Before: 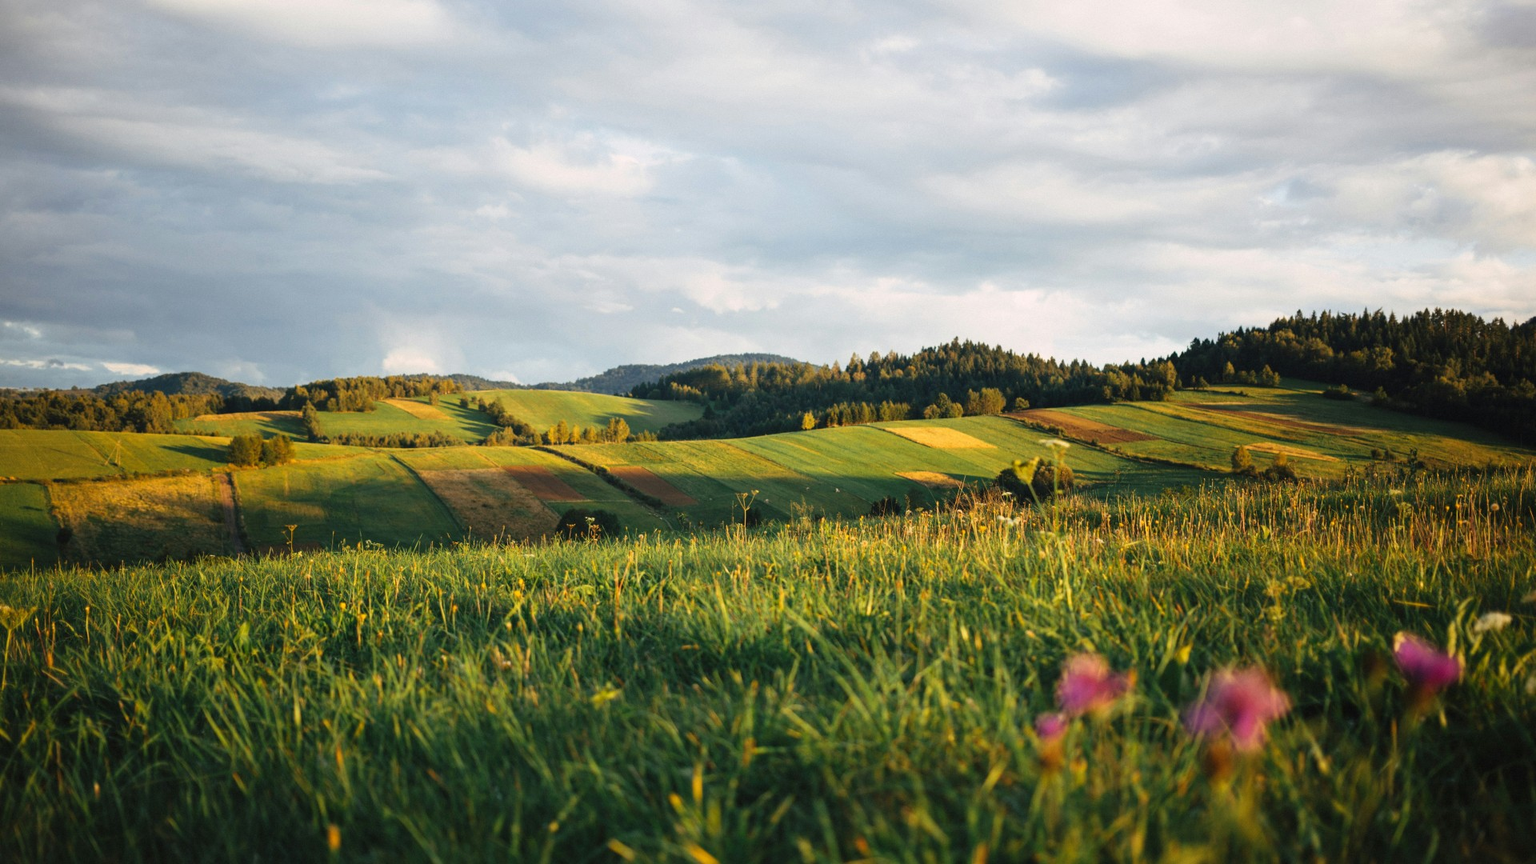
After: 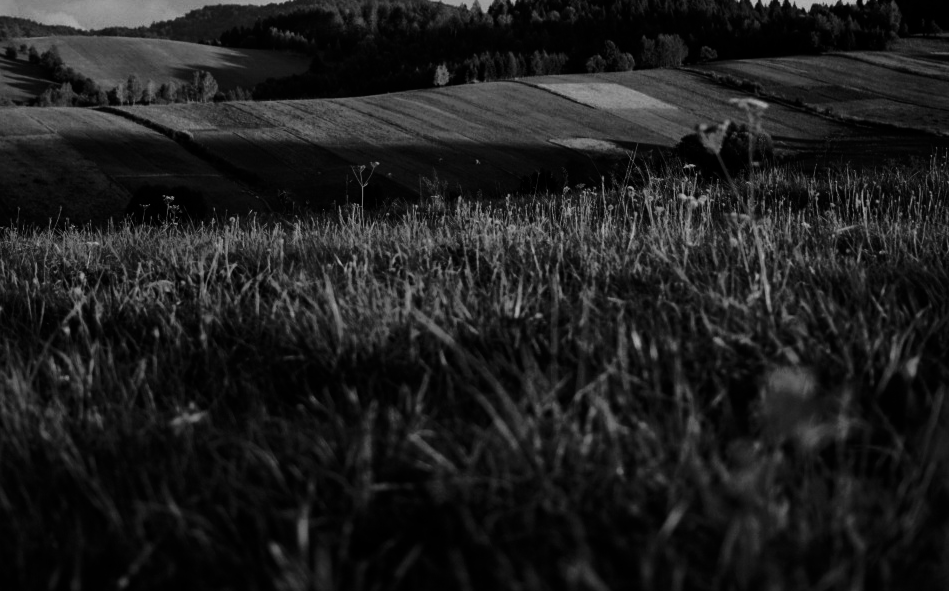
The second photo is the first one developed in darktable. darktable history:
crop: left 29.672%, top 41.786%, right 20.851%, bottom 3.487%
shadows and highlights: shadows 40, highlights -60
contrast brightness saturation: contrast 0.02, brightness -1, saturation -1
